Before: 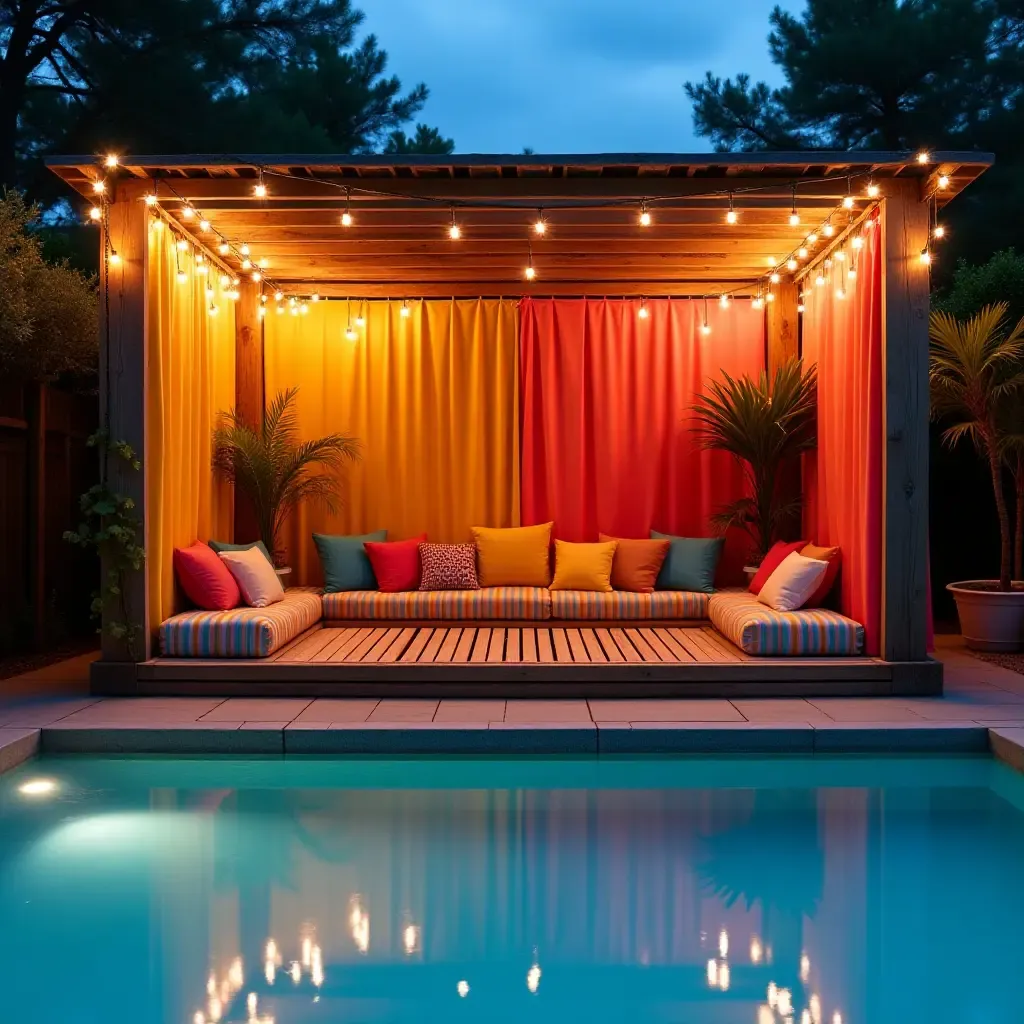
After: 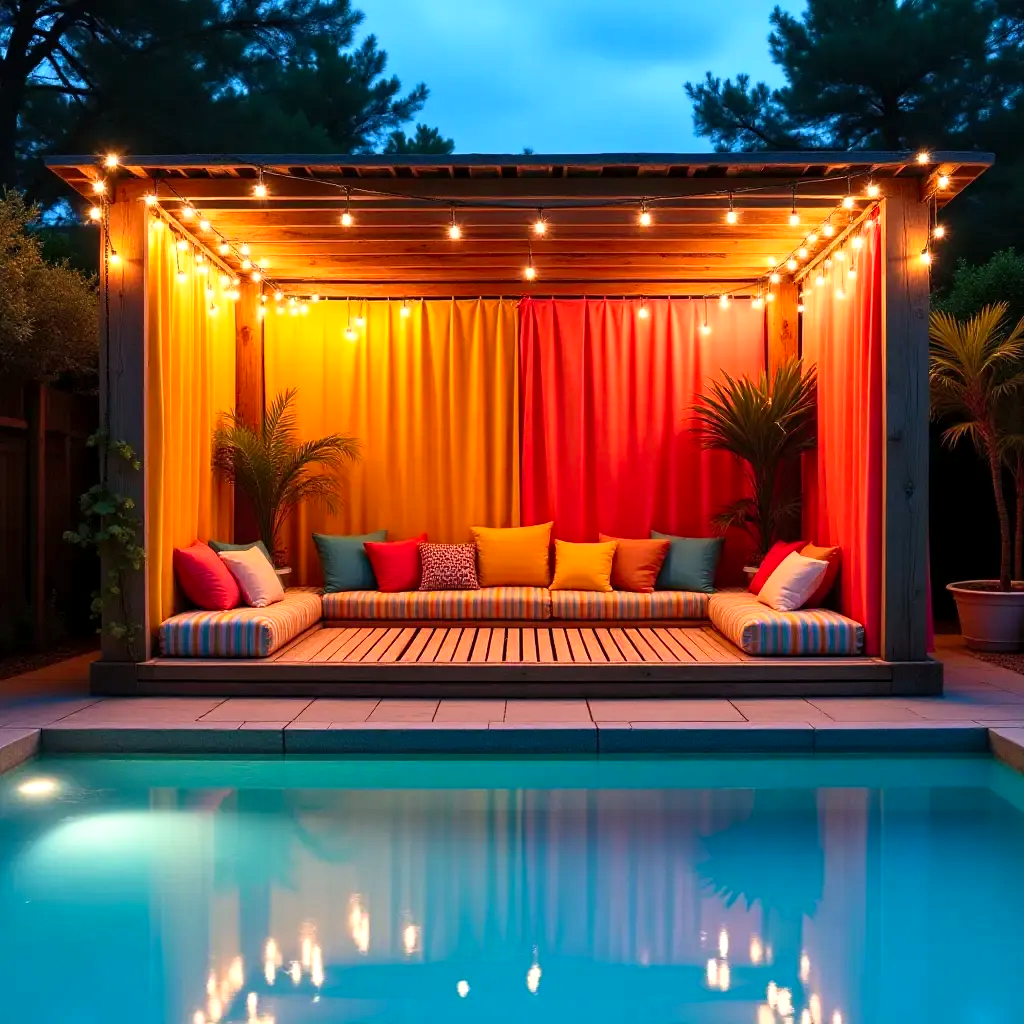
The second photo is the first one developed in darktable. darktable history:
local contrast: highlights 103%, shadows 99%, detail 119%, midtone range 0.2
contrast brightness saturation: contrast 0.203, brightness 0.166, saturation 0.224
base curve: curves: ch0 [(0, 0) (0.472, 0.455) (1, 1)], preserve colors none
